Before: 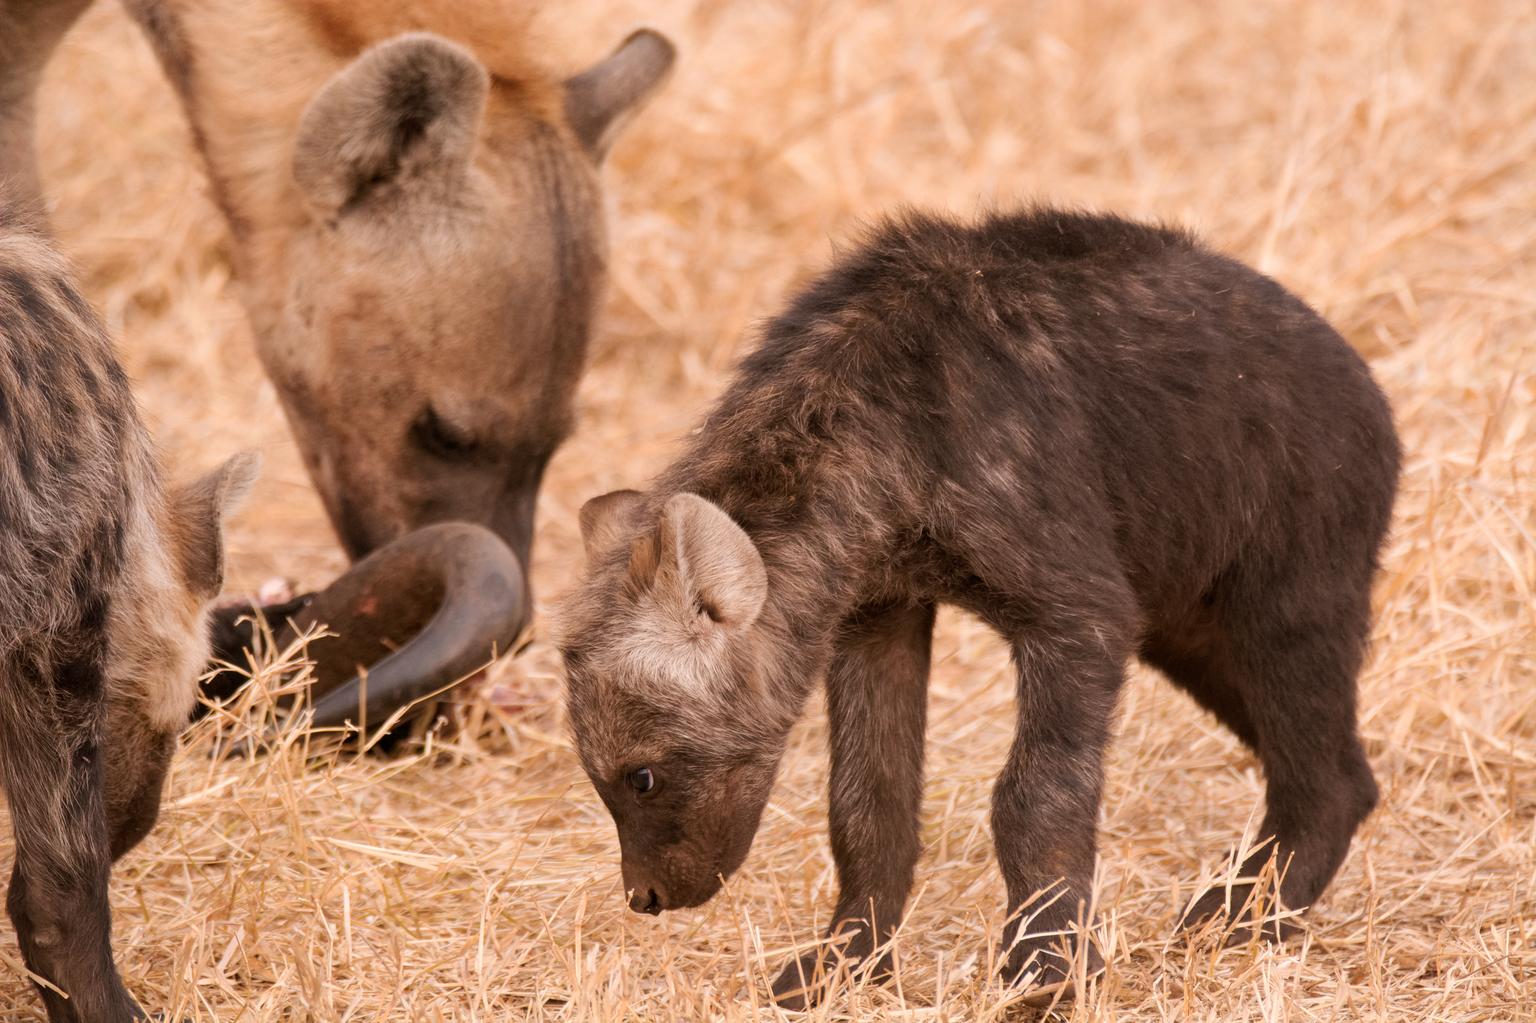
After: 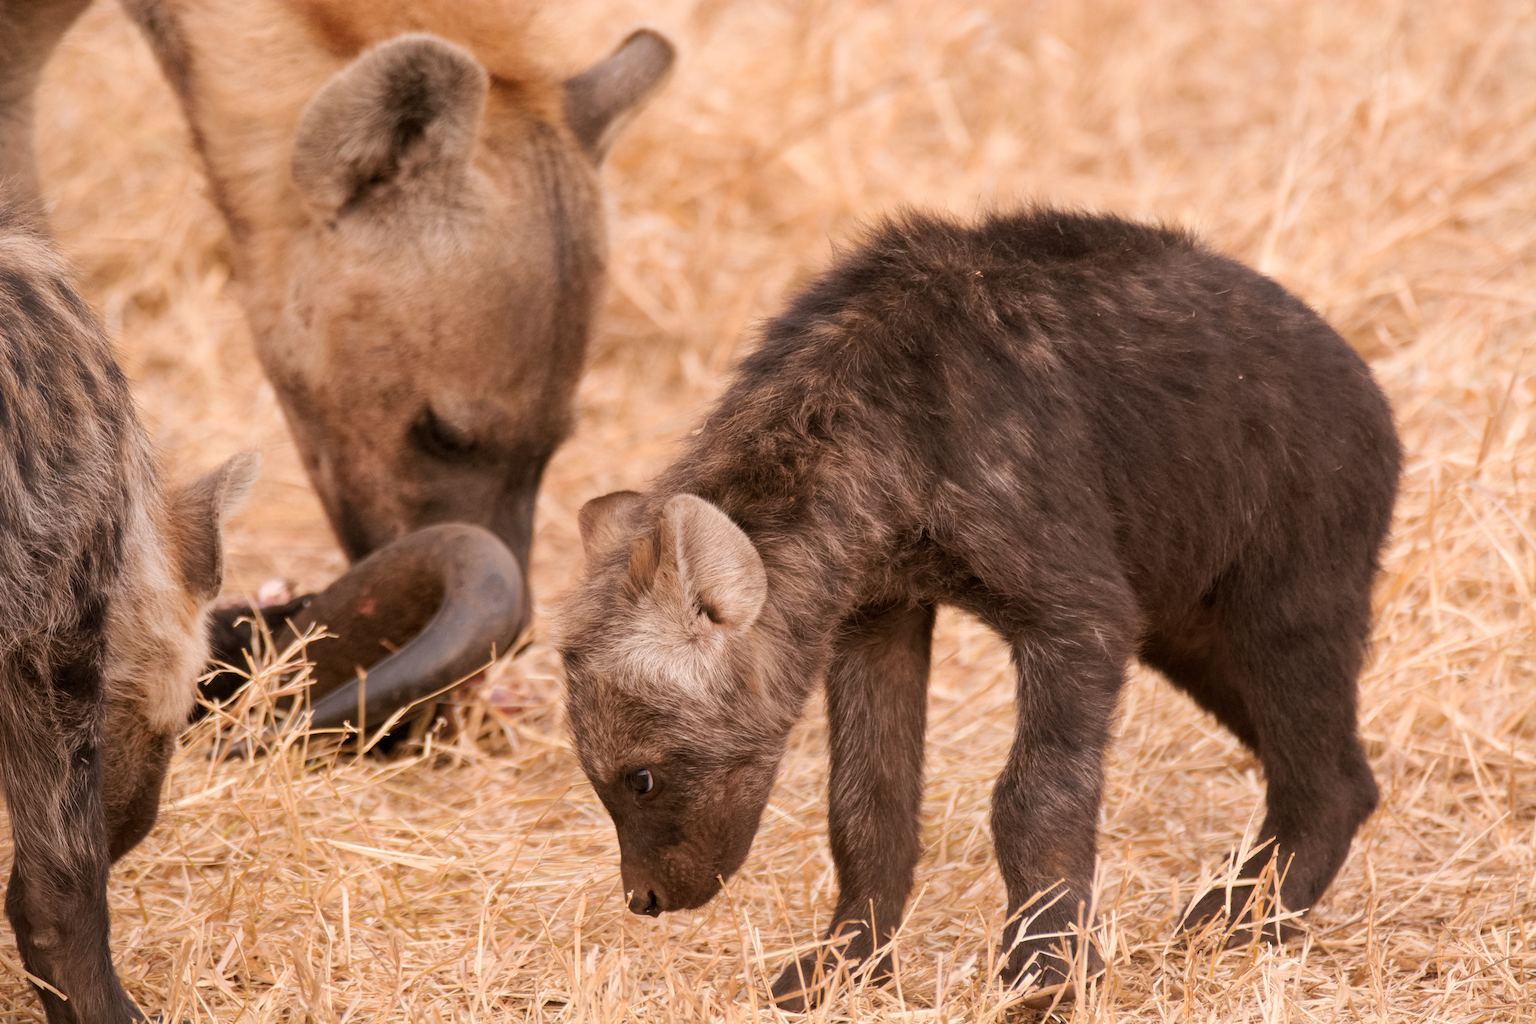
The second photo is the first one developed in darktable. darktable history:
crop: left 0.124%
tone equalizer: luminance estimator HSV value / RGB max
